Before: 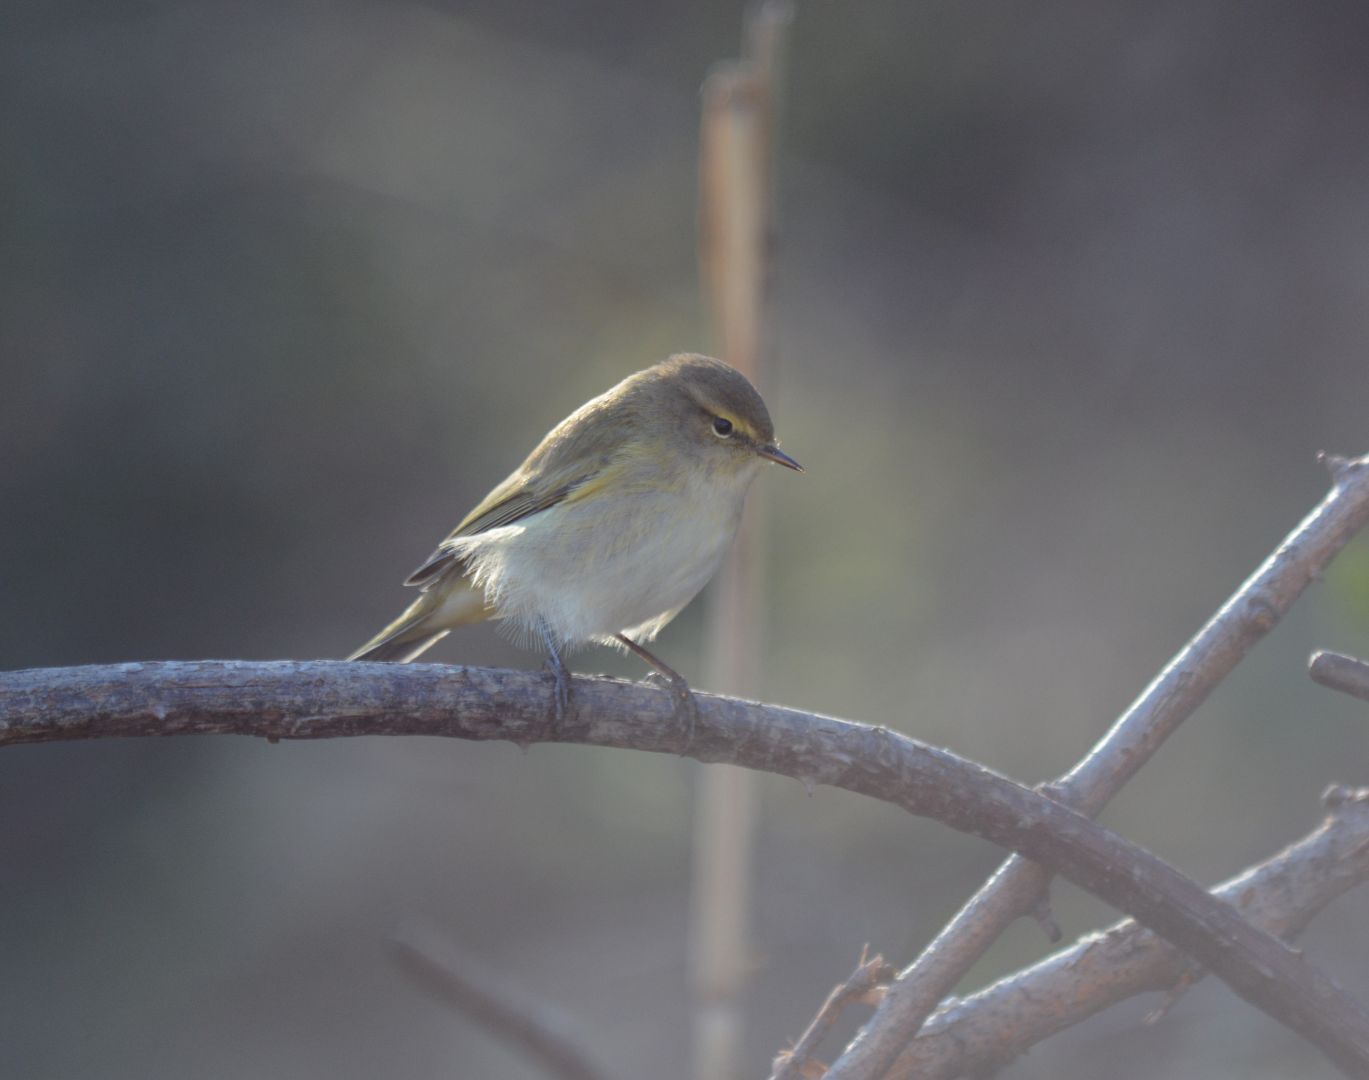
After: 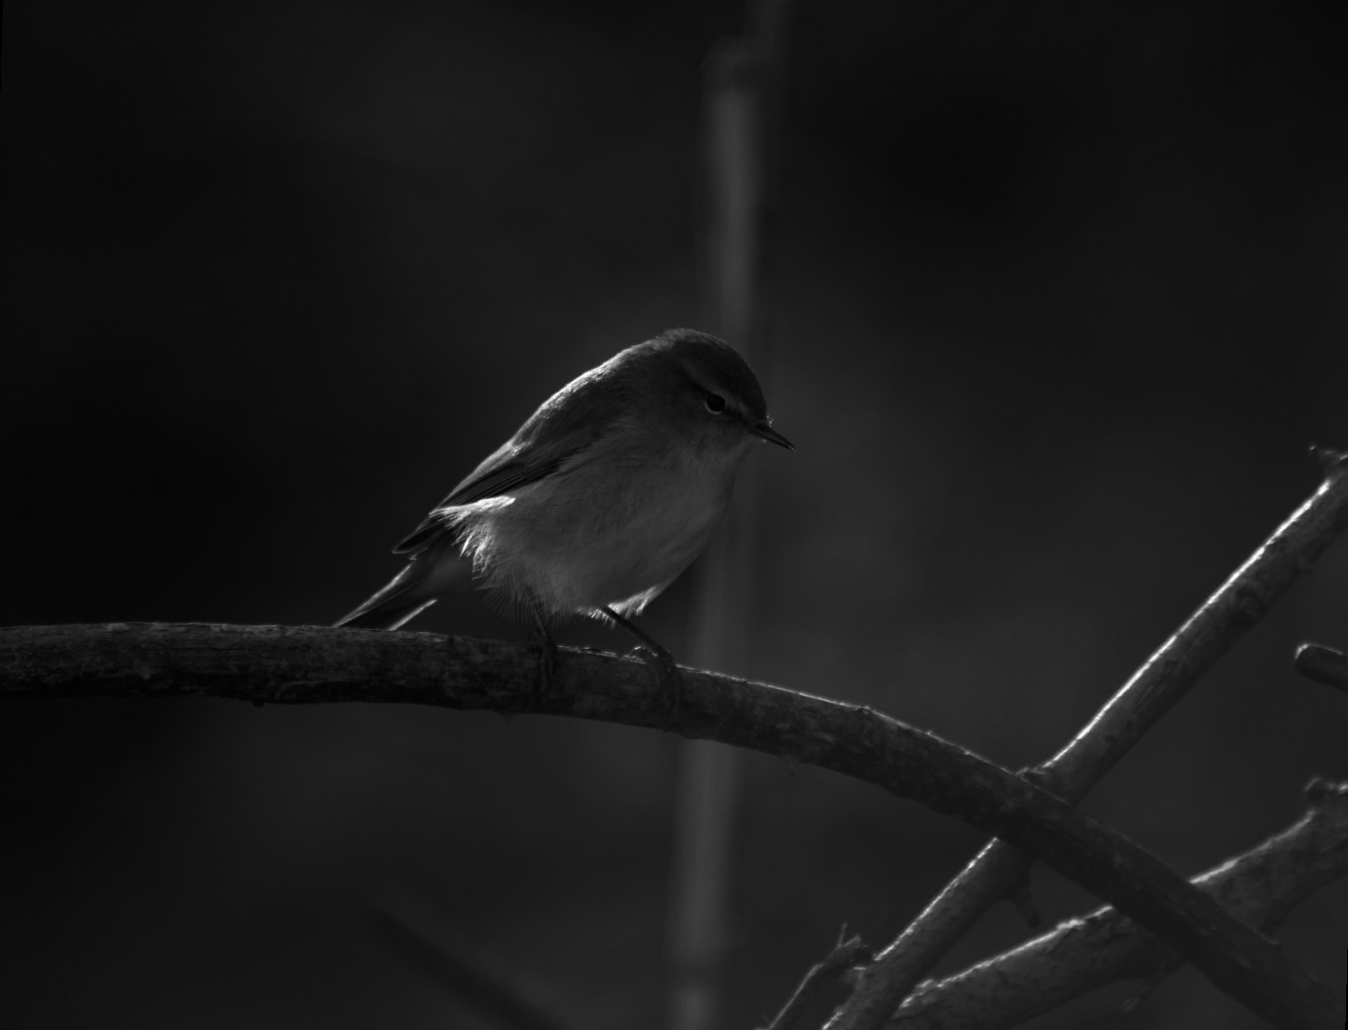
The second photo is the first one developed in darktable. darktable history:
contrast brightness saturation: contrast 0.02, brightness -1, saturation -1
rotate and perspective: rotation 1.57°, crop left 0.018, crop right 0.982, crop top 0.039, crop bottom 0.961
